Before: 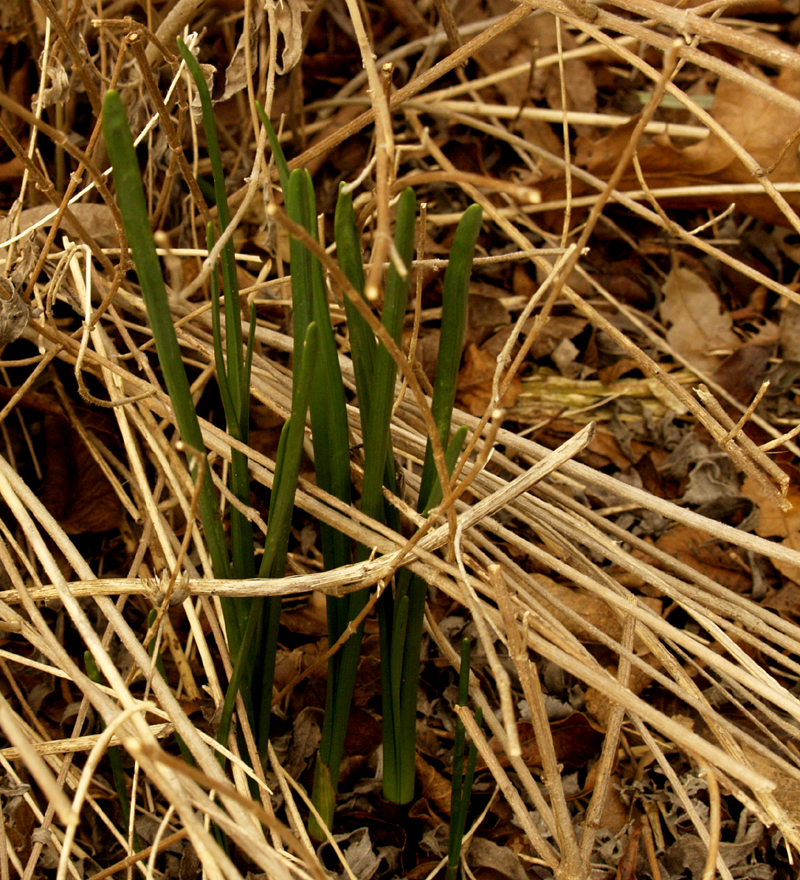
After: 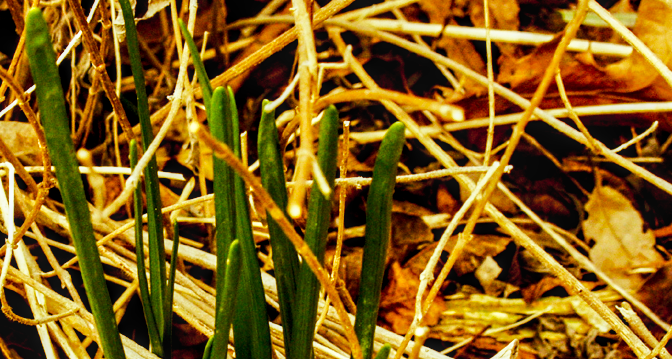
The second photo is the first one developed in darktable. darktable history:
crop and rotate: left 9.713%, top 9.38%, right 6.167%, bottom 49.768%
exposure: black level correction 0.009, exposure 1.422 EV, compensate highlight preservation false
local contrast: on, module defaults
tone equalizer: -8 EV -1.98 EV, -7 EV -1.99 EV, -6 EV -1.99 EV, -5 EV -1.99 EV, -4 EV -1.98 EV, -3 EV -1.97 EV, -2 EV -1.98 EV, -1 EV -1.62 EV, +0 EV -1.97 EV
base curve: curves: ch0 [(0, 0) (0.007, 0.004) (0.027, 0.03) (0.046, 0.07) (0.207, 0.54) (0.442, 0.872) (0.673, 0.972) (1, 1)], preserve colors none
color balance rgb: highlights gain › chroma 4.101%, highlights gain › hue 200.98°, perceptual saturation grading › global saturation 2.816%, perceptual brilliance grading › global brilliance 11.47%, global vibrance 15.939%, saturation formula JzAzBz (2021)
